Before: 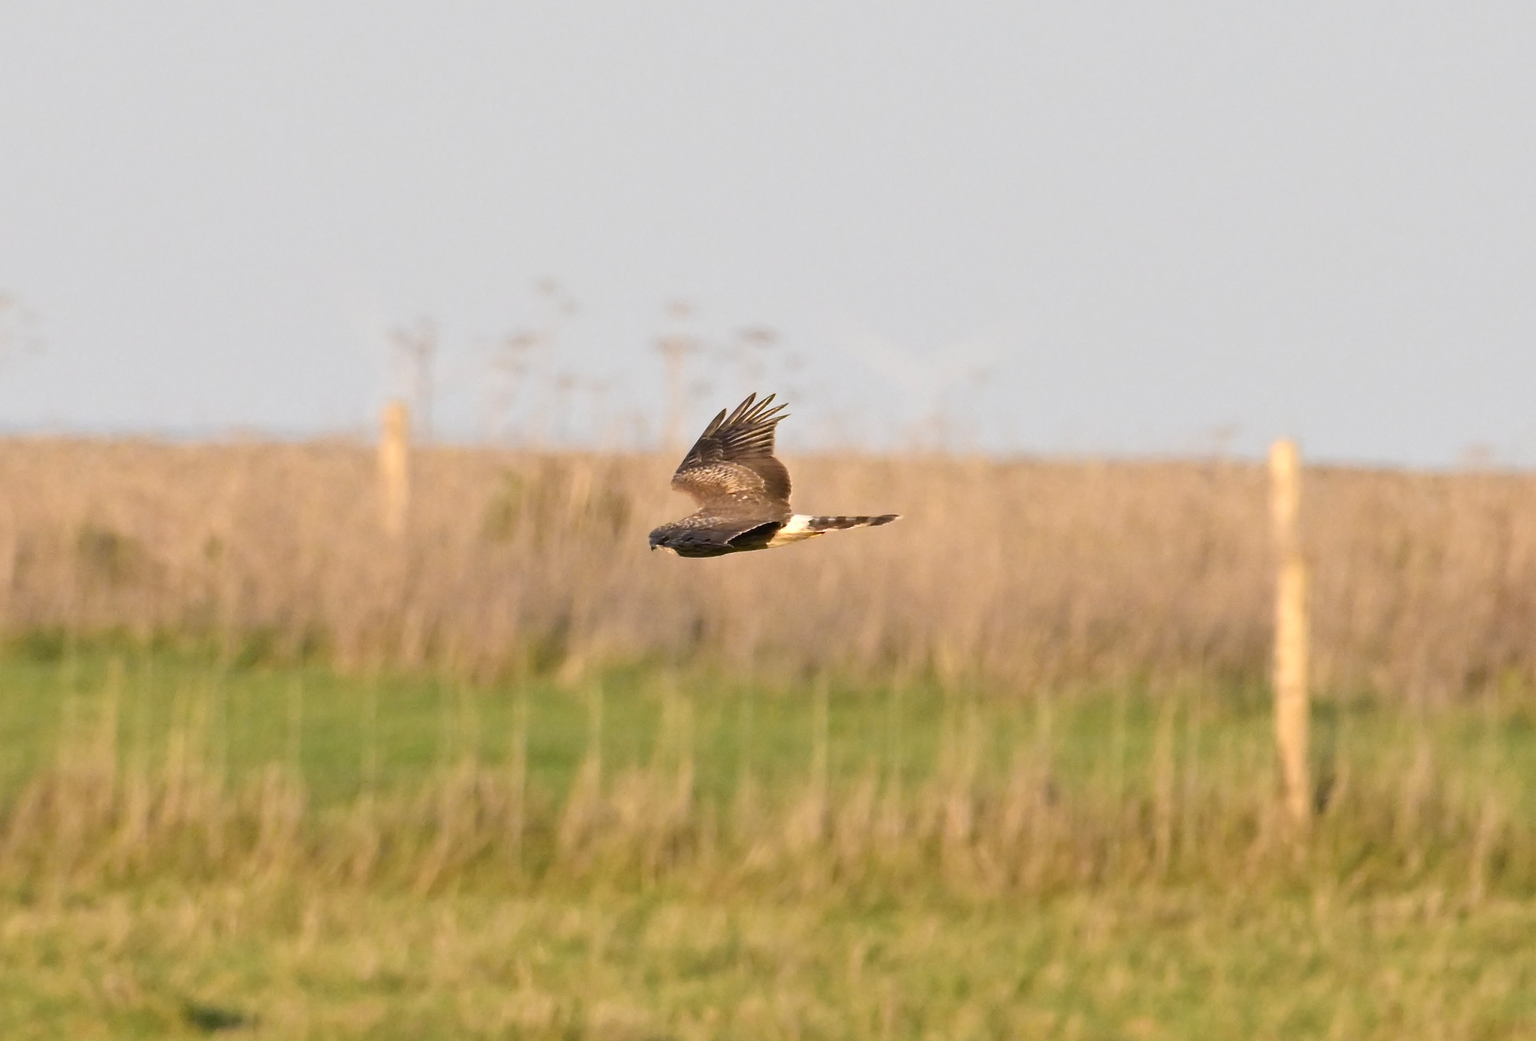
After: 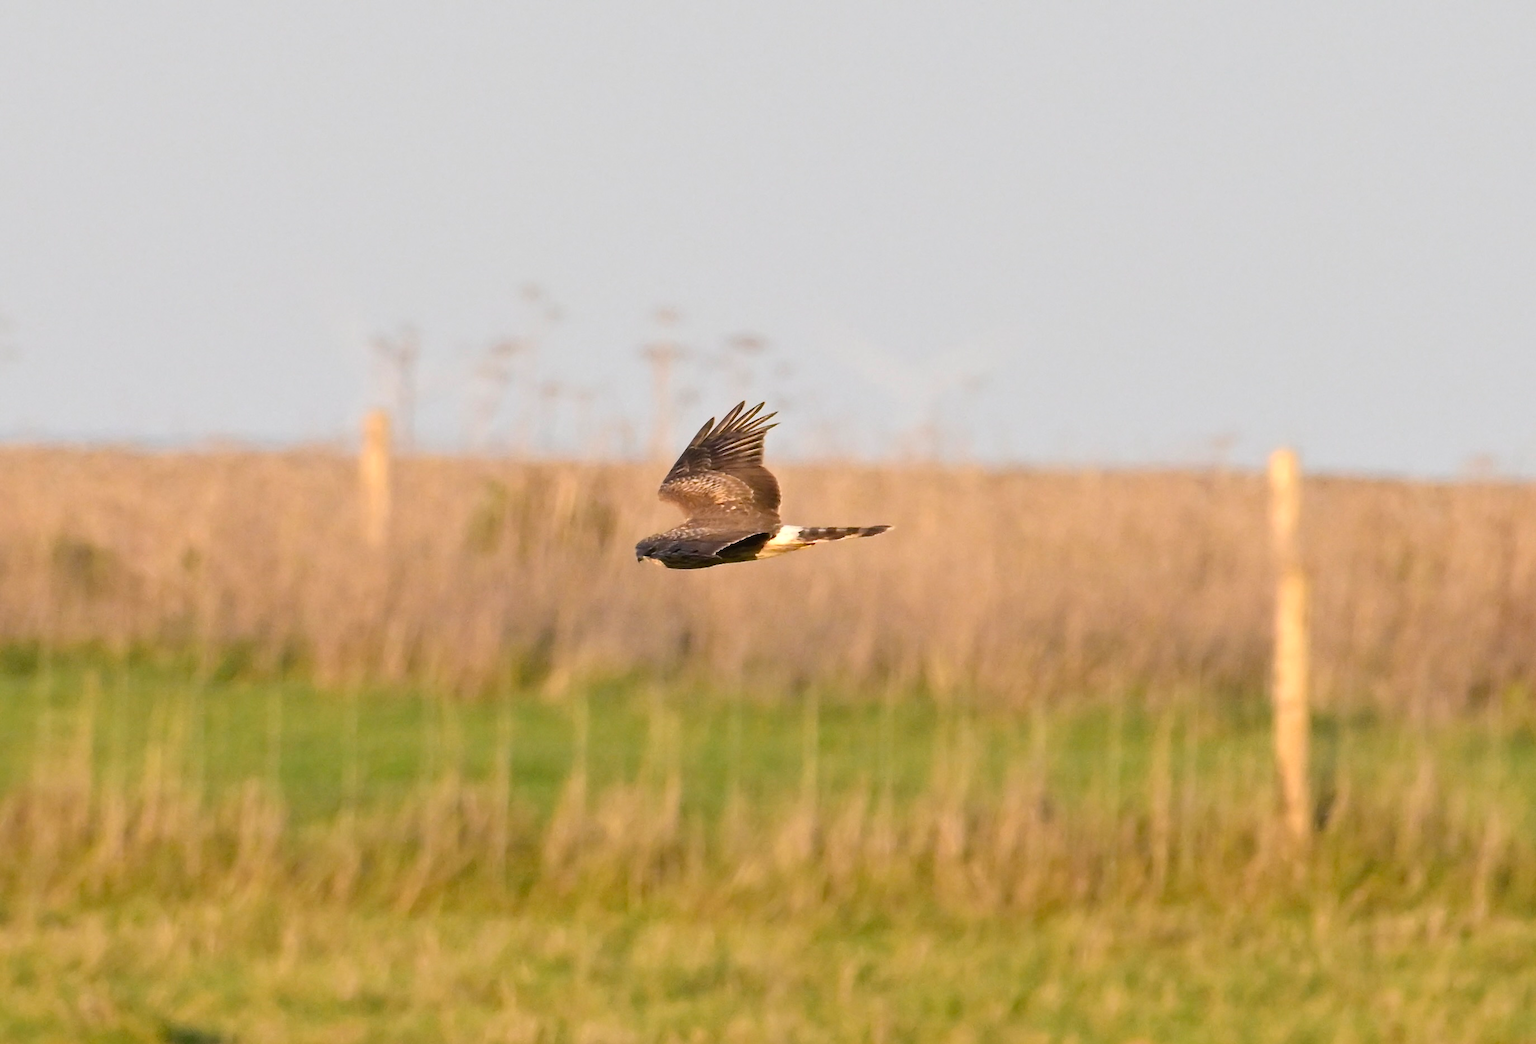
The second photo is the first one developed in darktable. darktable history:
crop: left 1.728%, right 0.267%, bottom 1.64%
